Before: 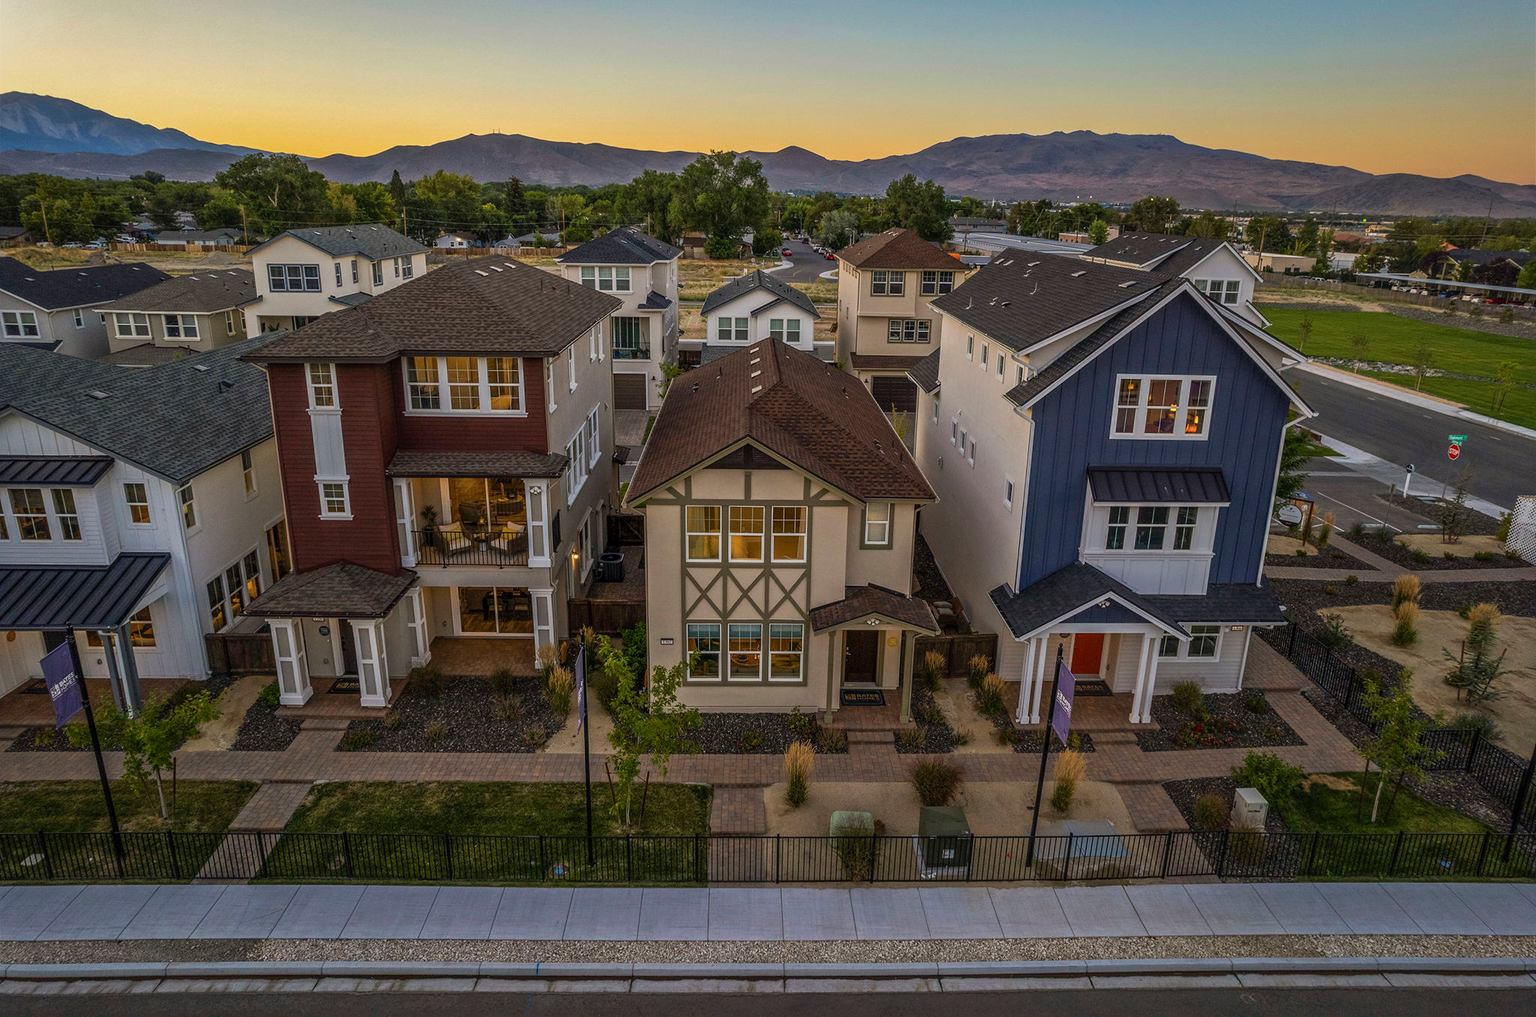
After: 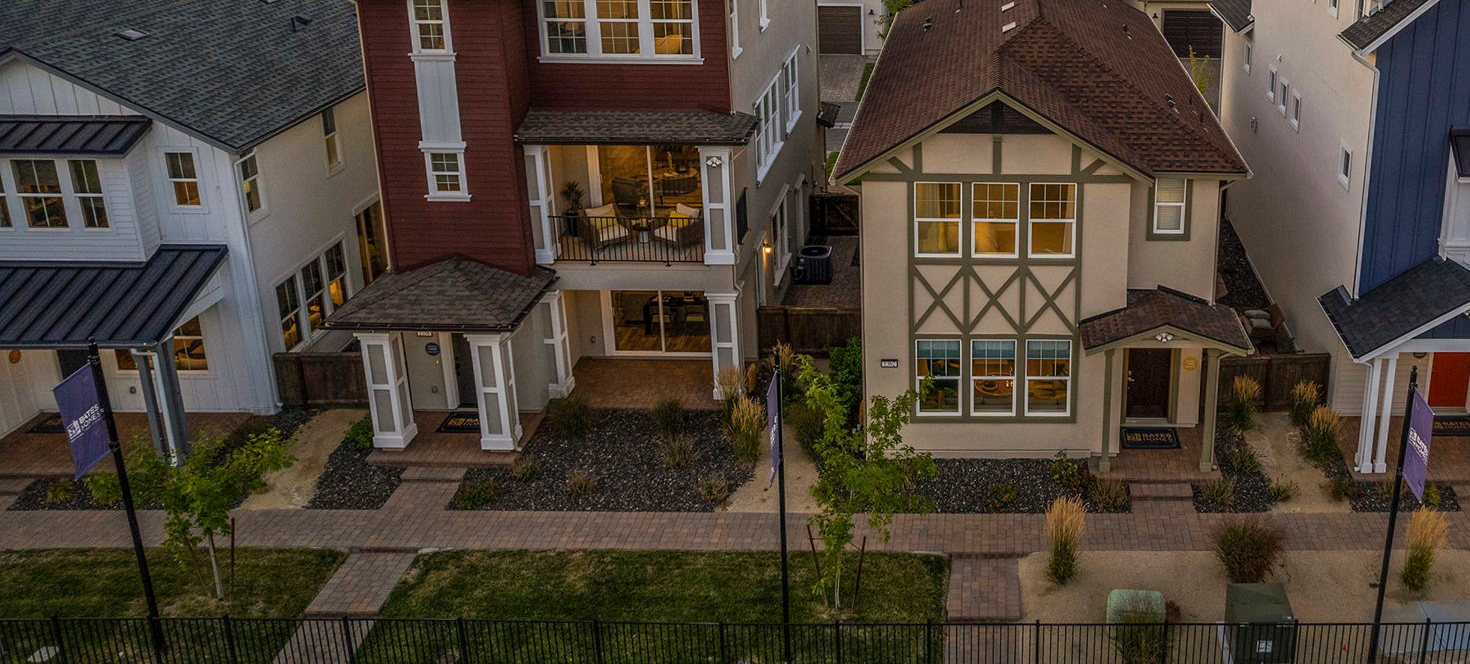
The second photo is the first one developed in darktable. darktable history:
crop: top 36.342%, right 28.184%, bottom 14.662%
